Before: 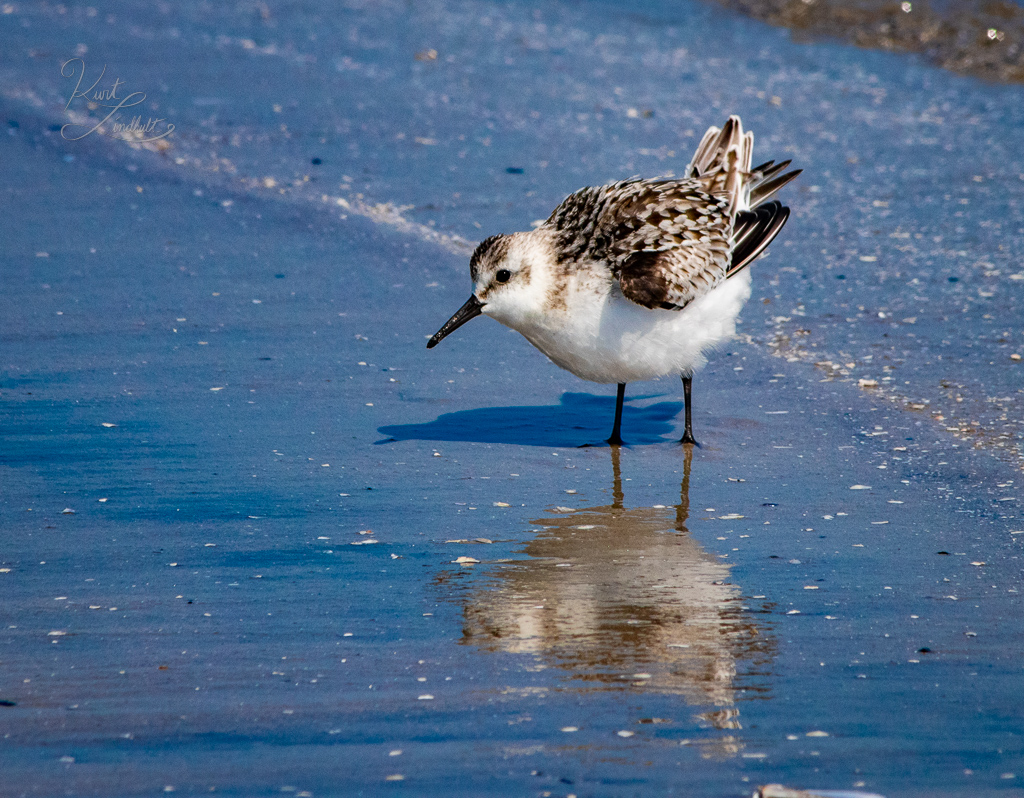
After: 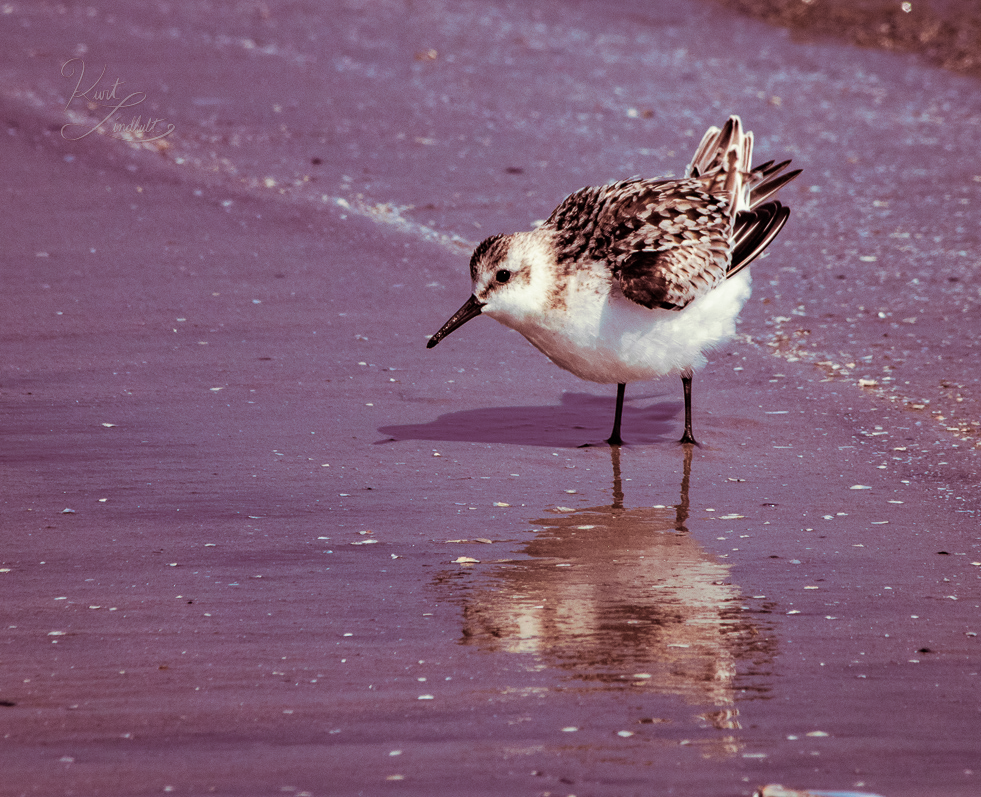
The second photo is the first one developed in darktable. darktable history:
crop: right 4.126%, bottom 0.031%
split-toning: compress 20%
